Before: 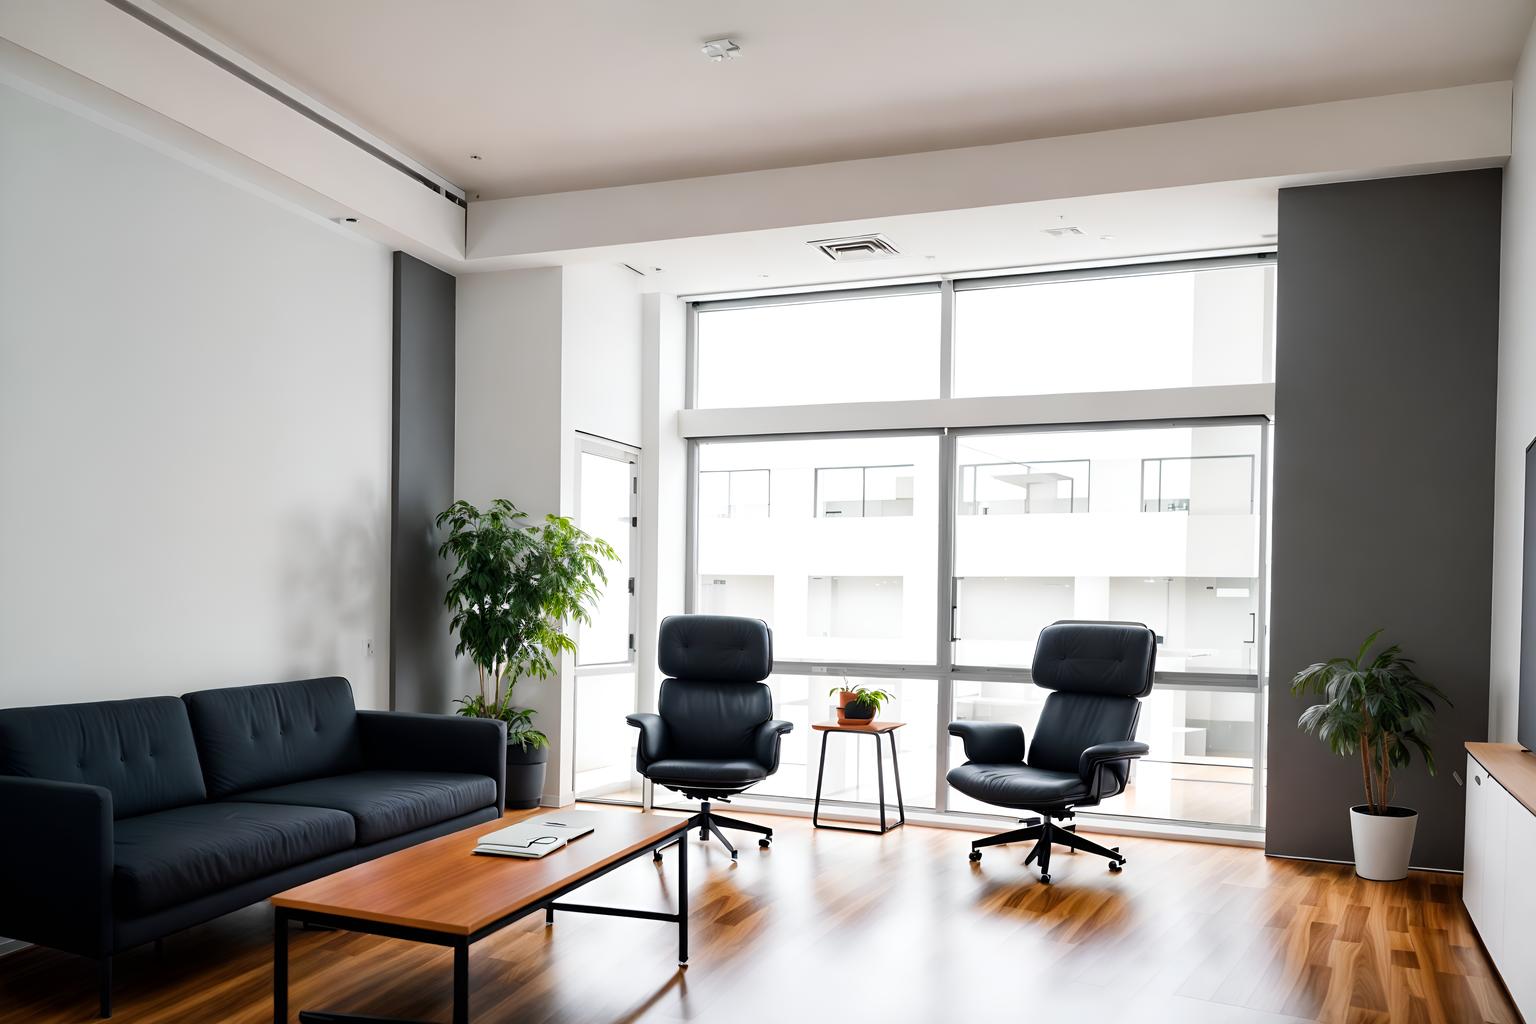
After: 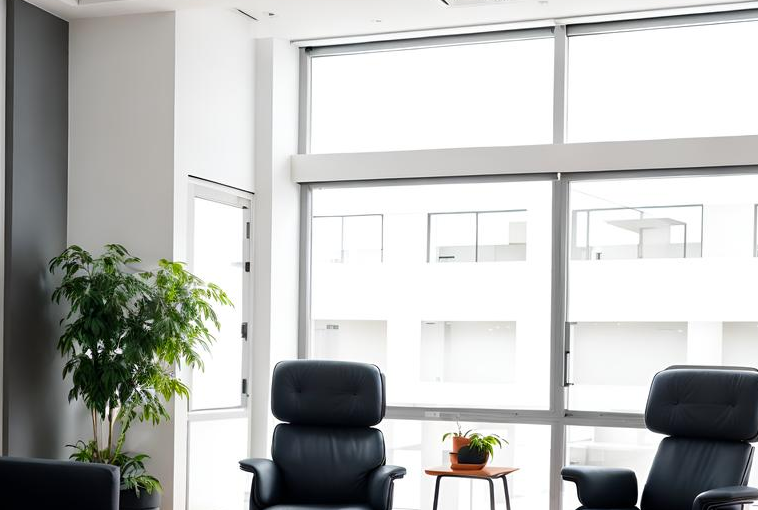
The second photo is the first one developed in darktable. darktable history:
crop: left 25.227%, top 24.941%, right 25.405%, bottom 25.189%
